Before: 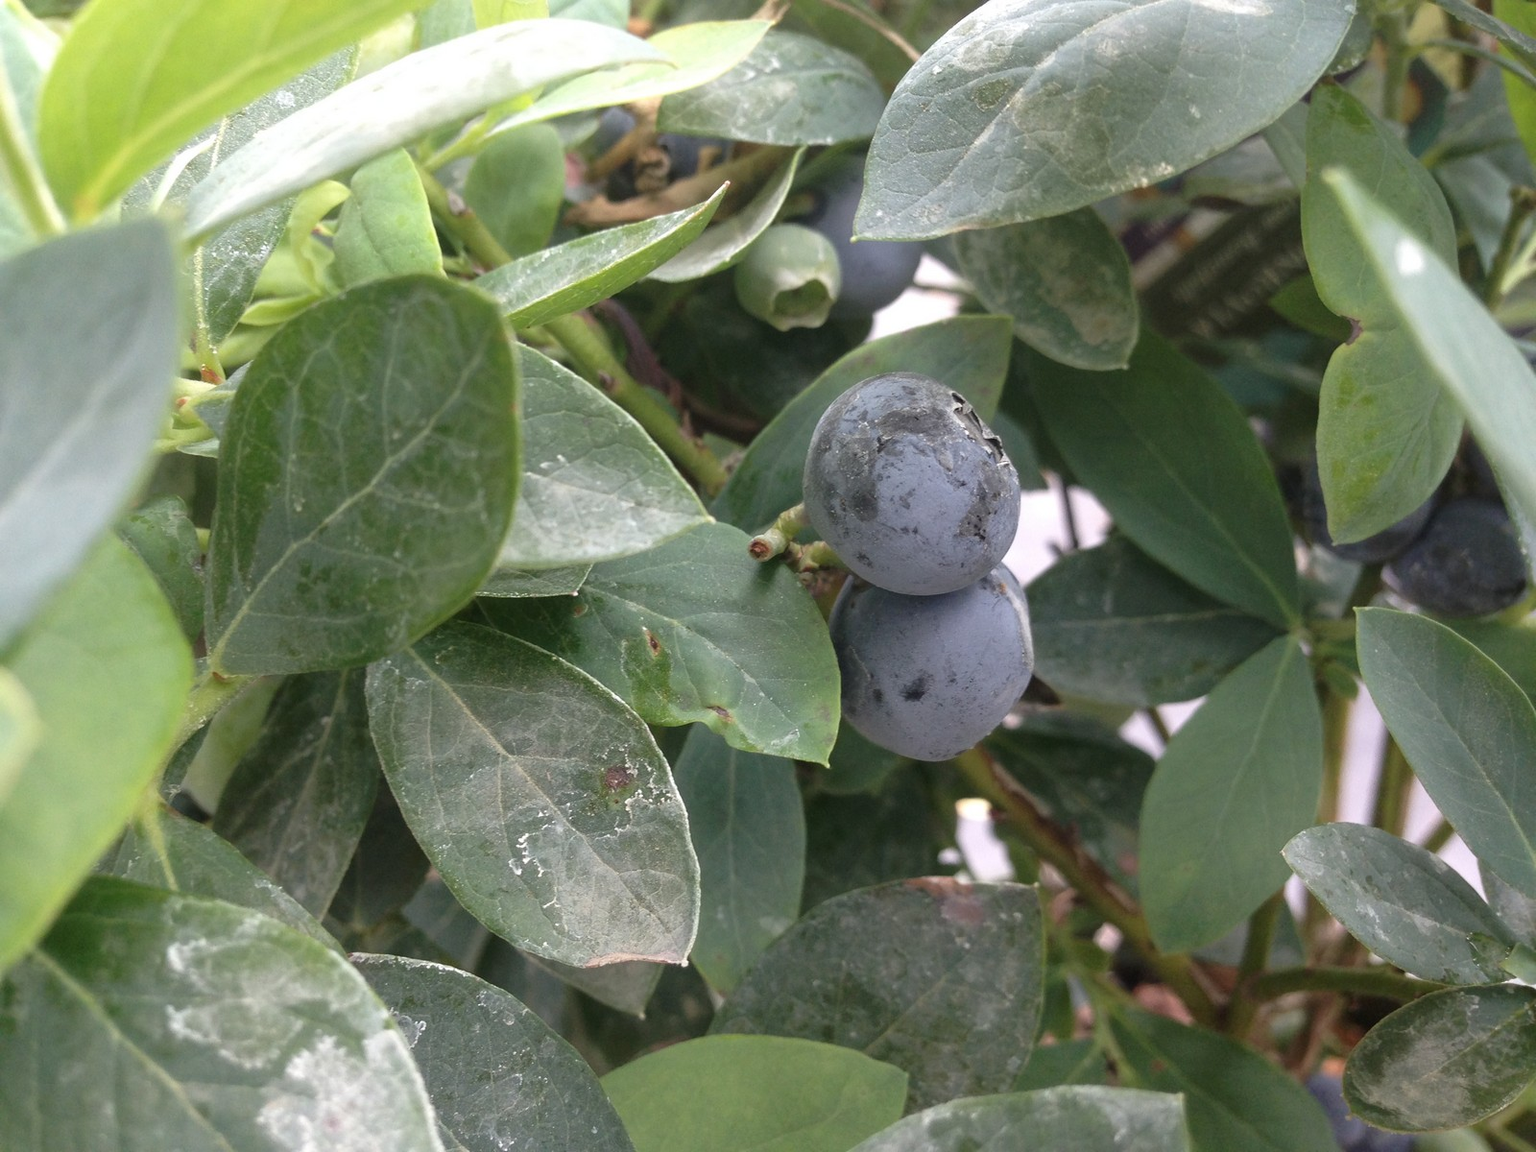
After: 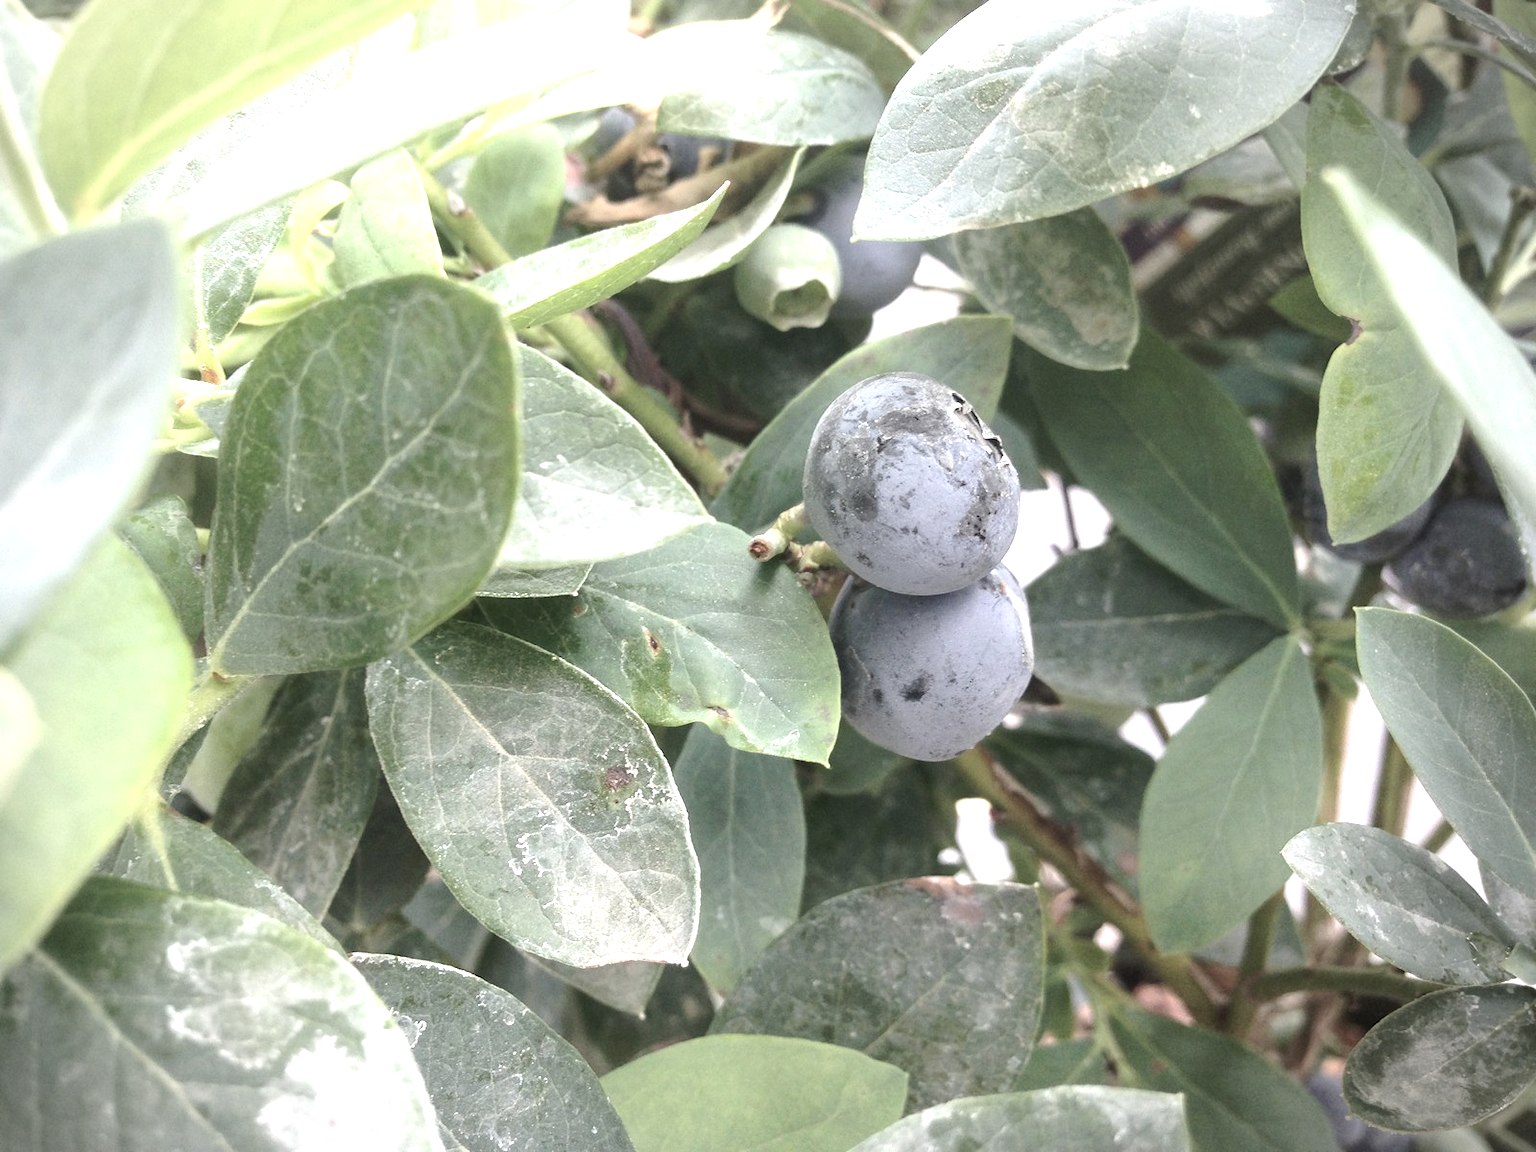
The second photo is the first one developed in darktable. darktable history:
vignetting: width/height ratio 1.094
exposure: black level correction 0, exposure 1.2 EV, compensate highlight preservation false
contrast brightness saturation: contrast 0.1, saturation -0.36
